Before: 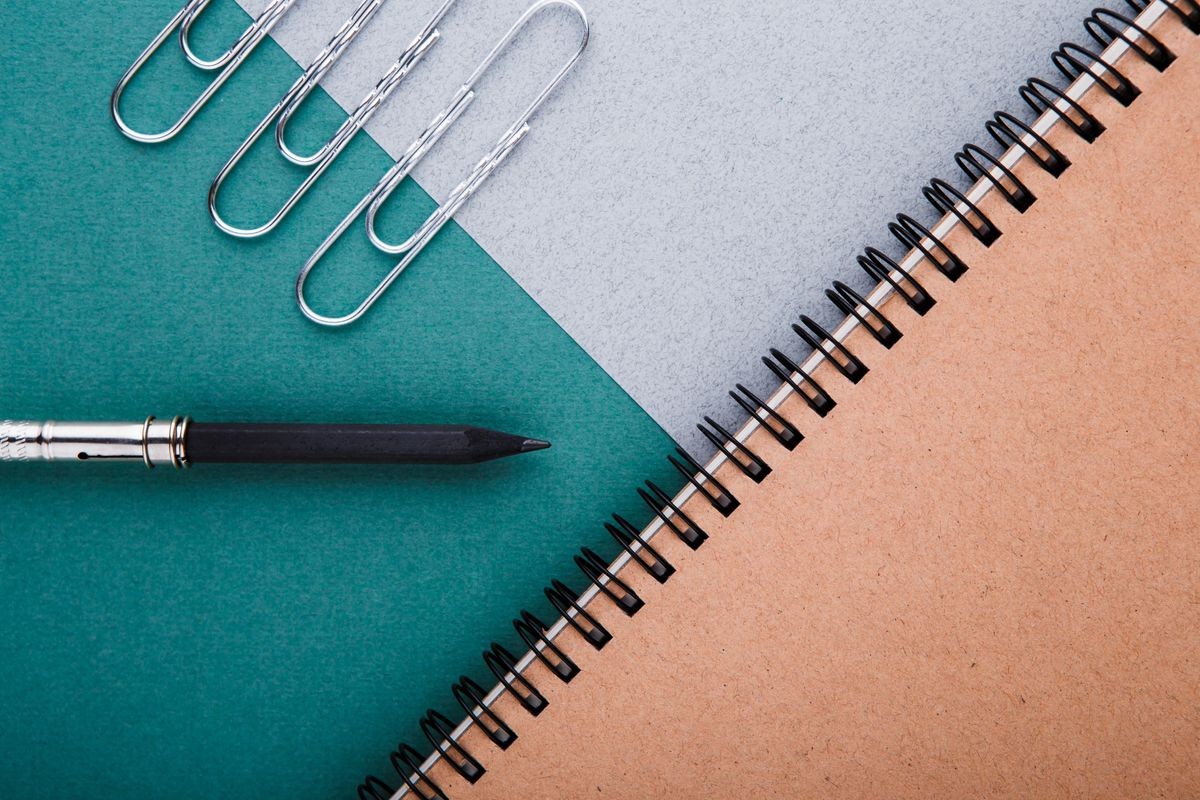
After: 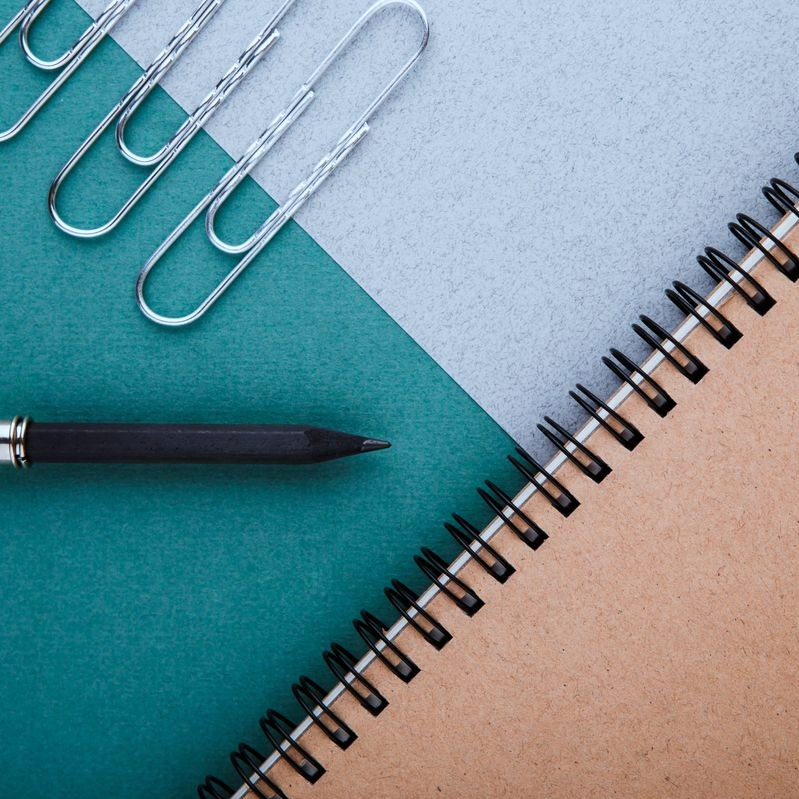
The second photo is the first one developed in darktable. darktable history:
crop and rotate: left 13.409%, right 19.924%
white balance: red 0.925, blue 1.046
